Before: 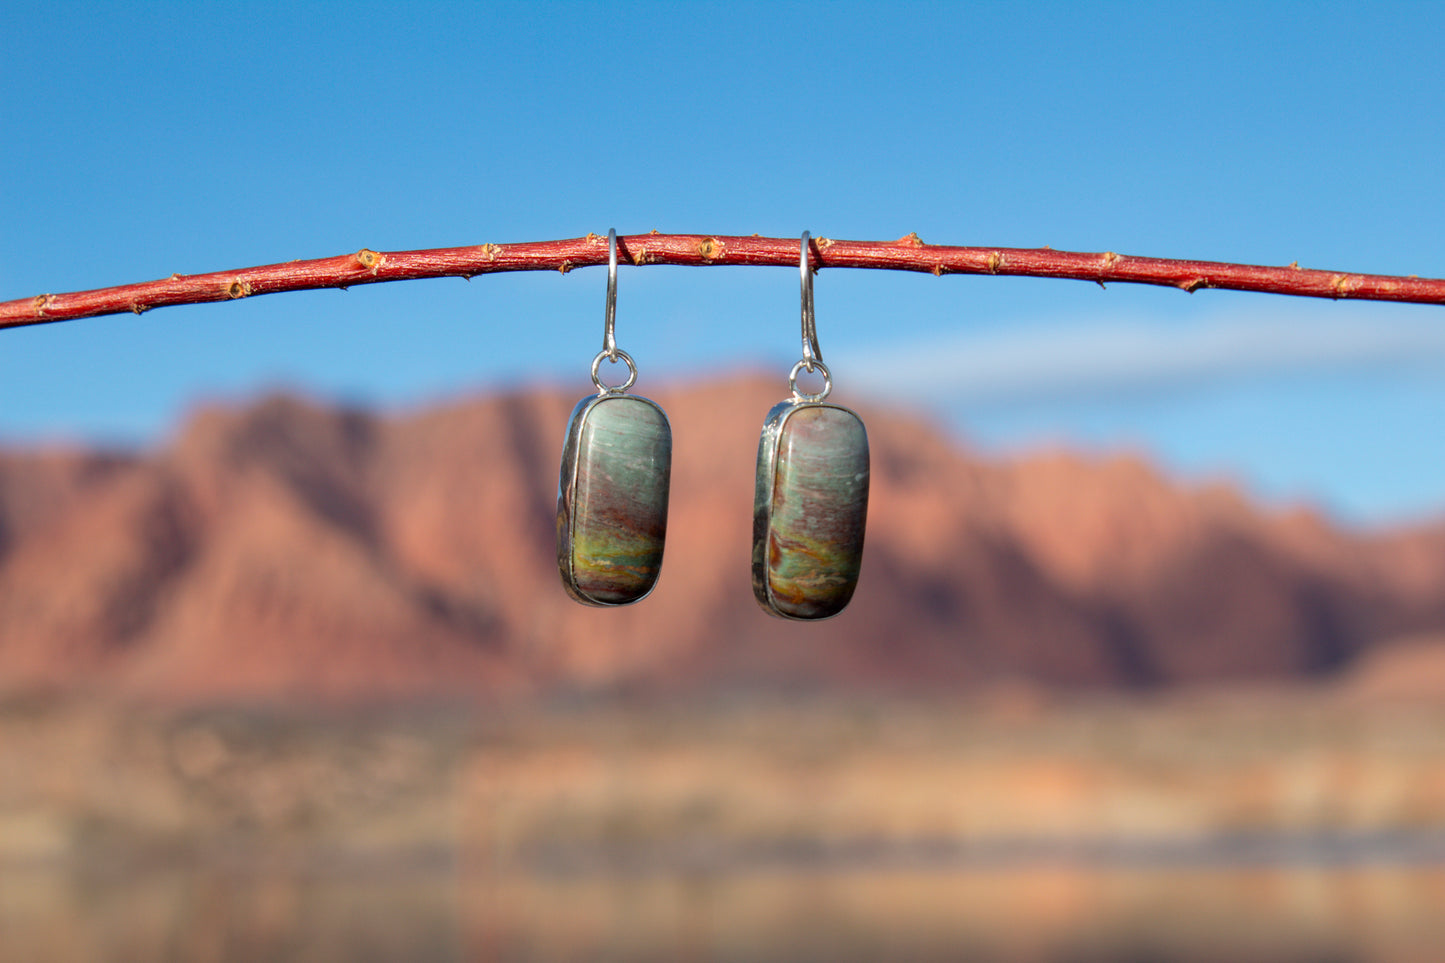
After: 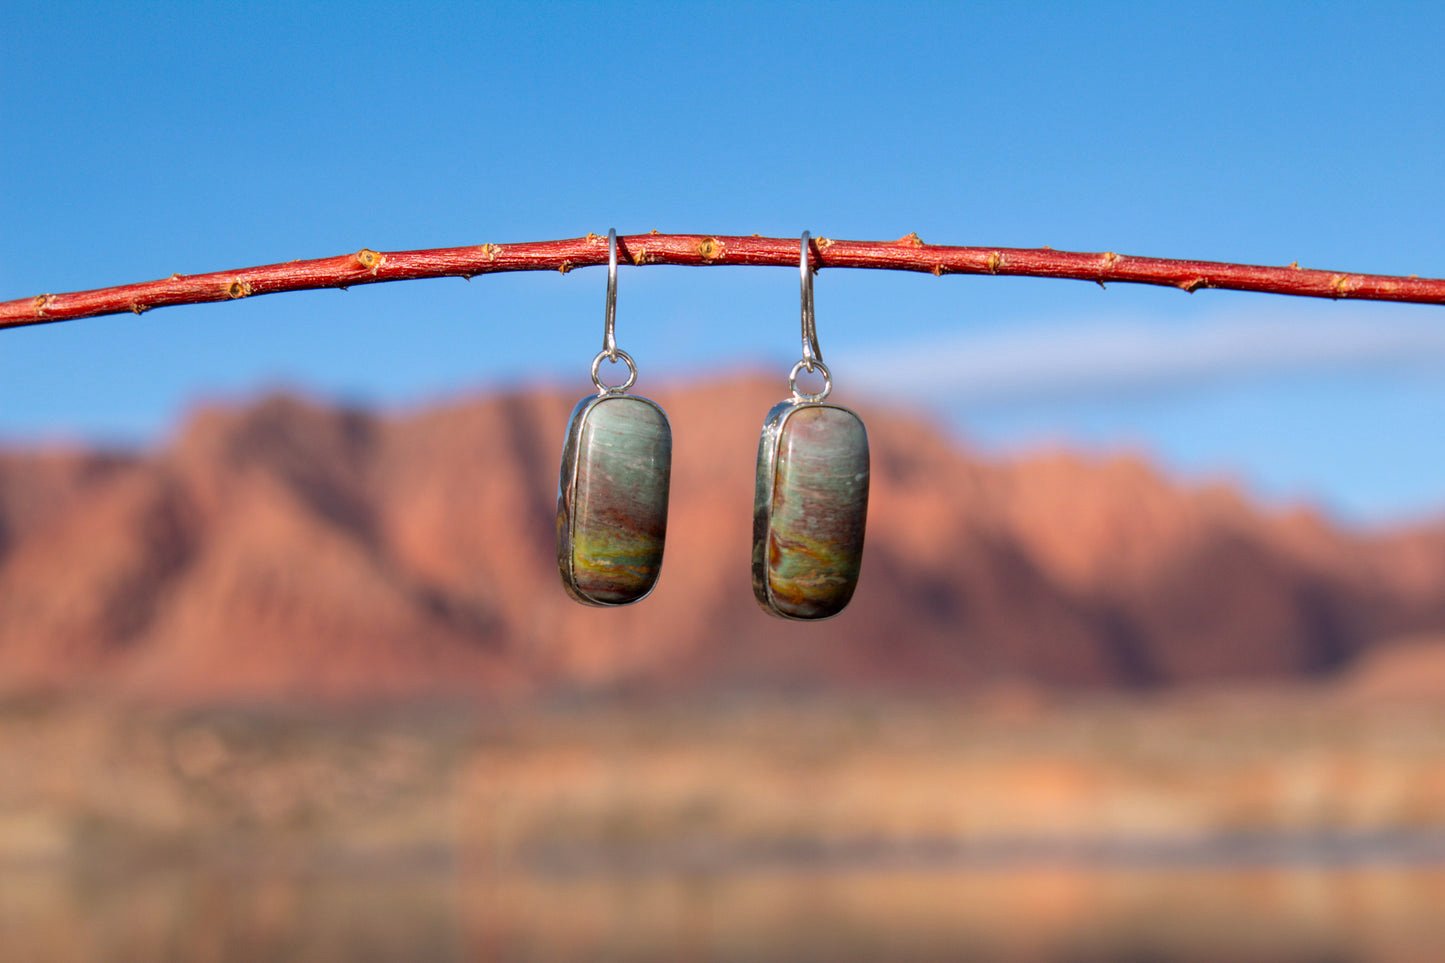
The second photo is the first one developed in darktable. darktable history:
color balance rgb: power › chroma 0.7%, power › hue 60°, highlights gain › chroma 2.018%, highlights gain › hue 290.8°, perceptual saturation grading › global saturation 9.736%
